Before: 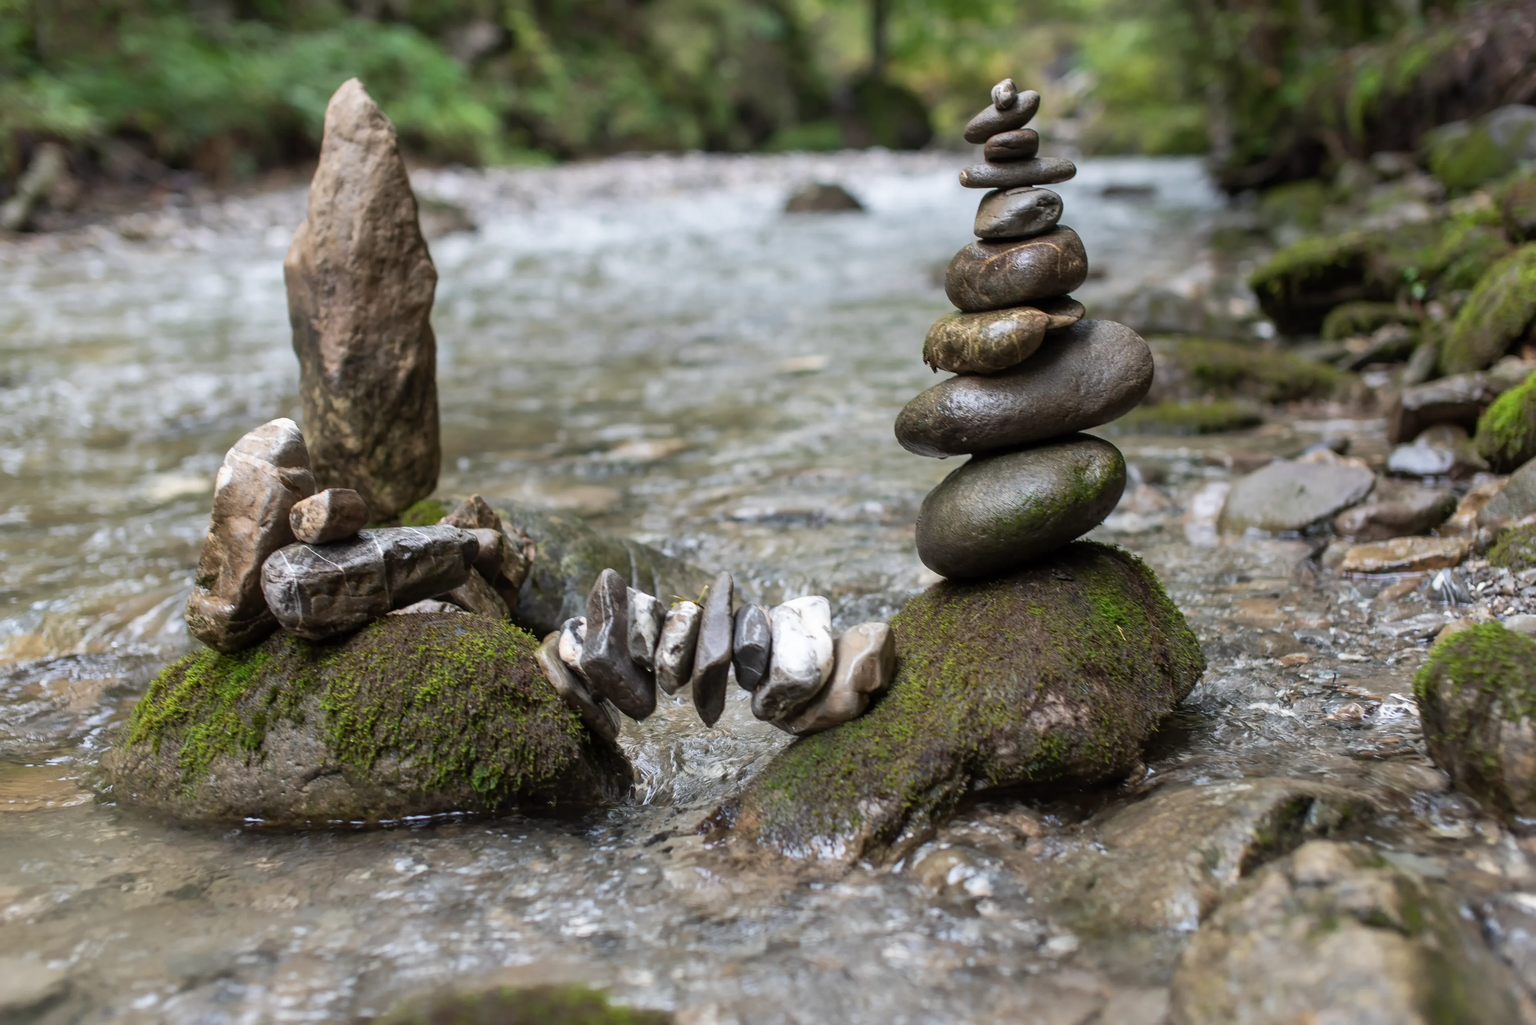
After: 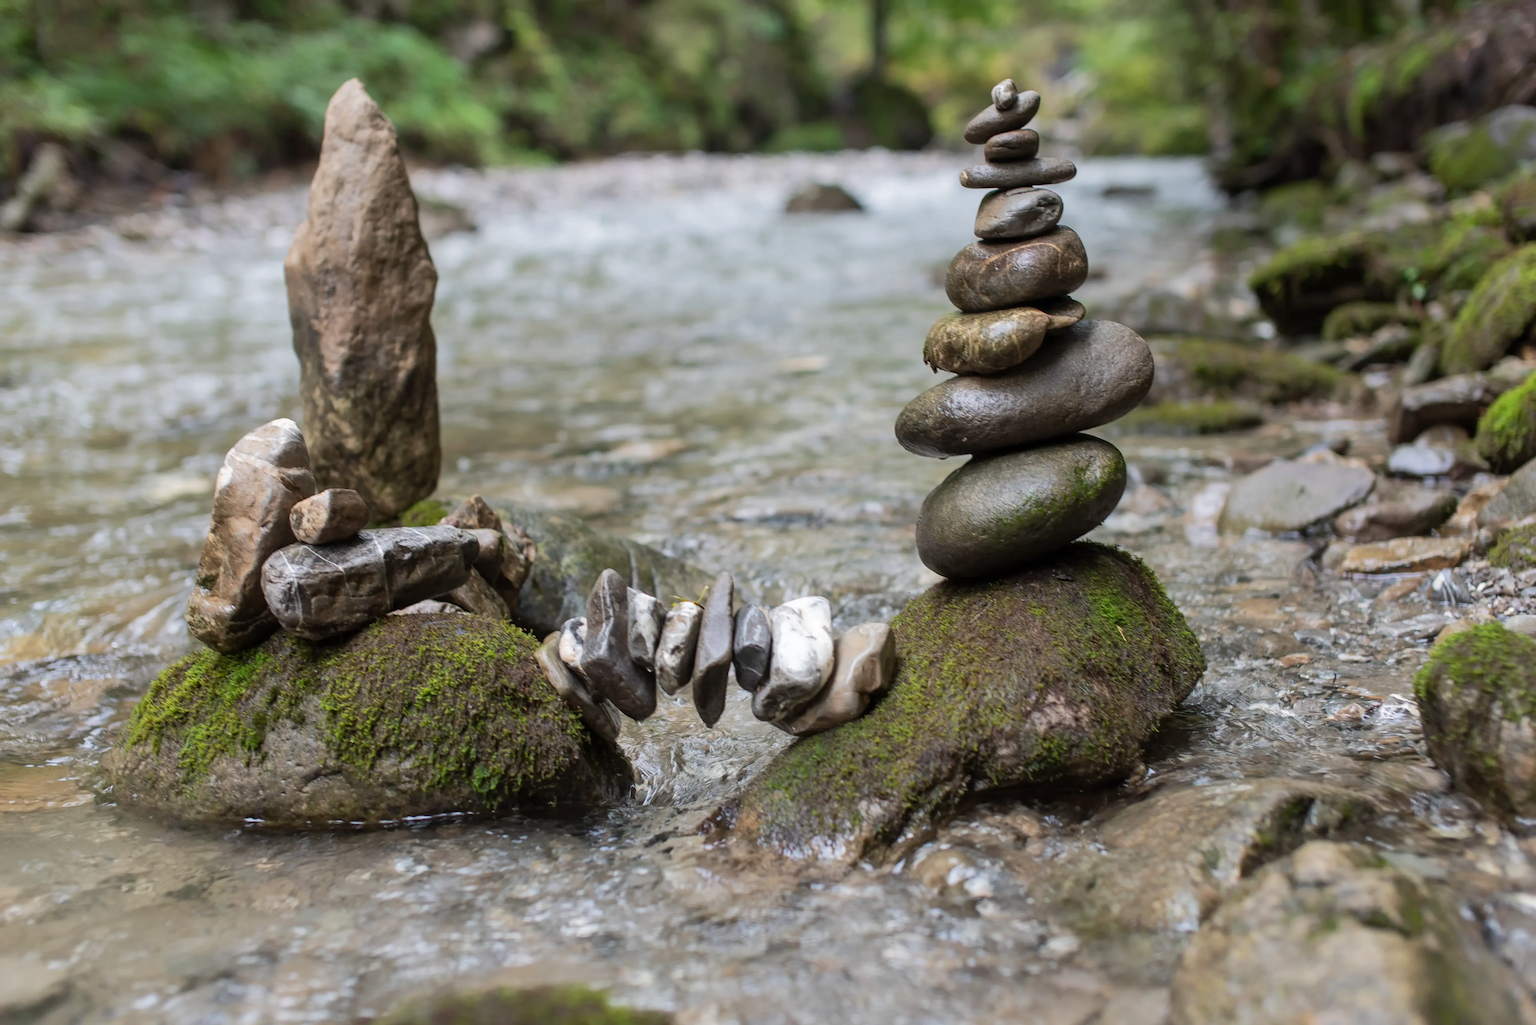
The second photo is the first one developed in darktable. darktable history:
base curve: curves: ch0 [(0, 0) (0.235, 0.266) (0.503, 0.496) (0.786, 0.72) (1, 1)]
